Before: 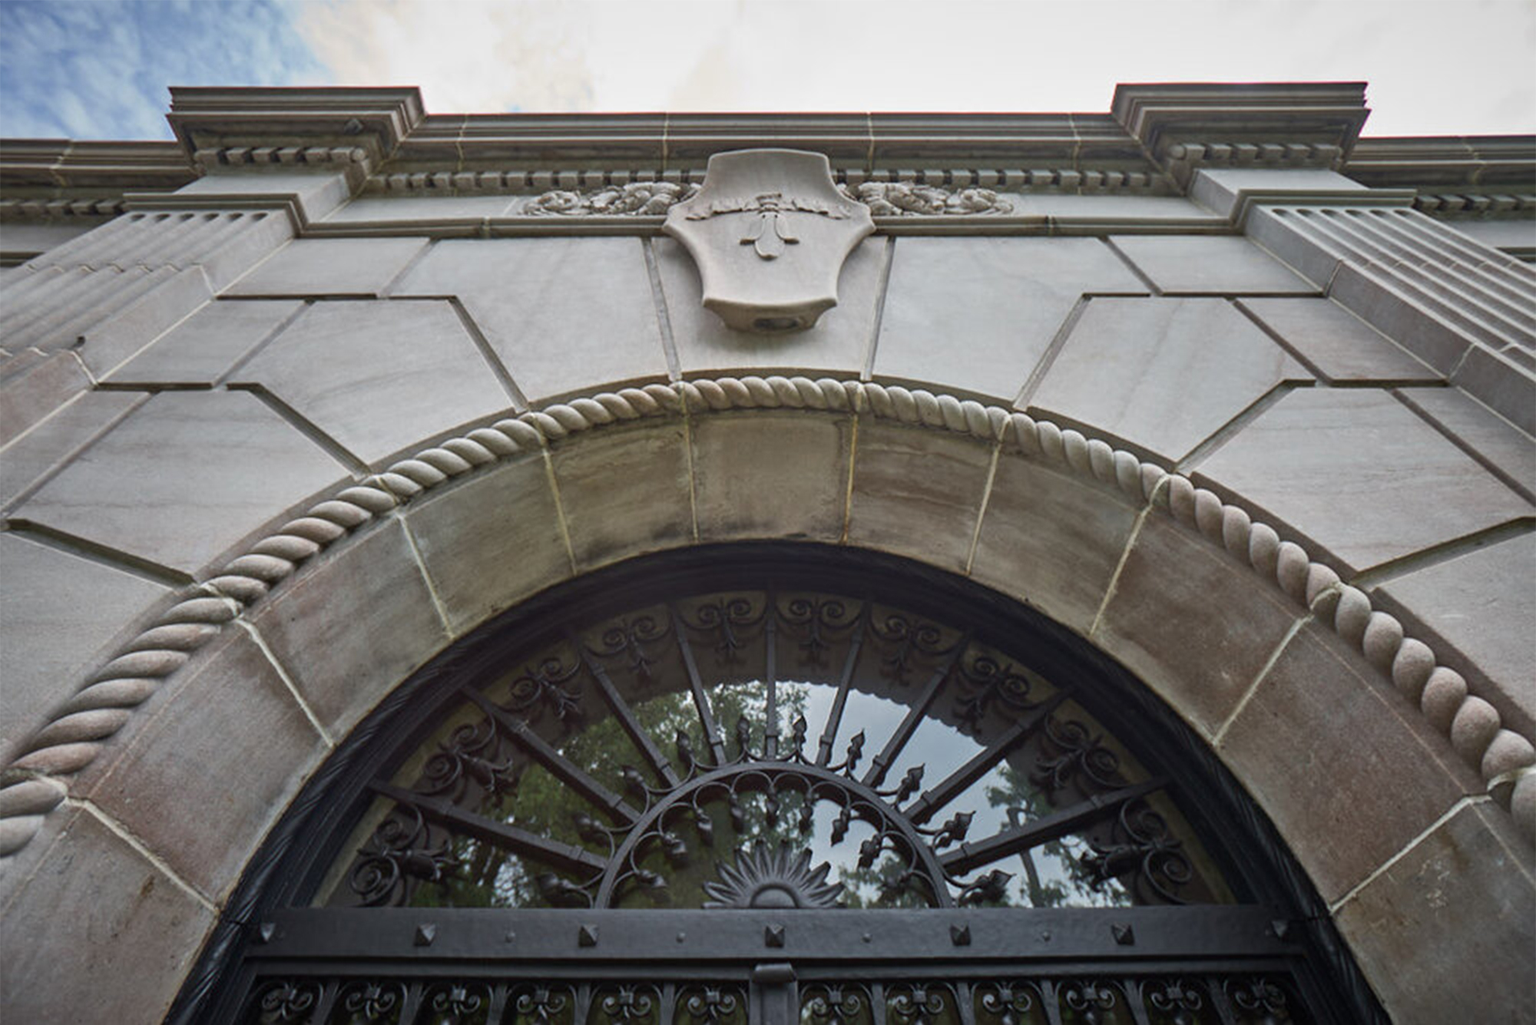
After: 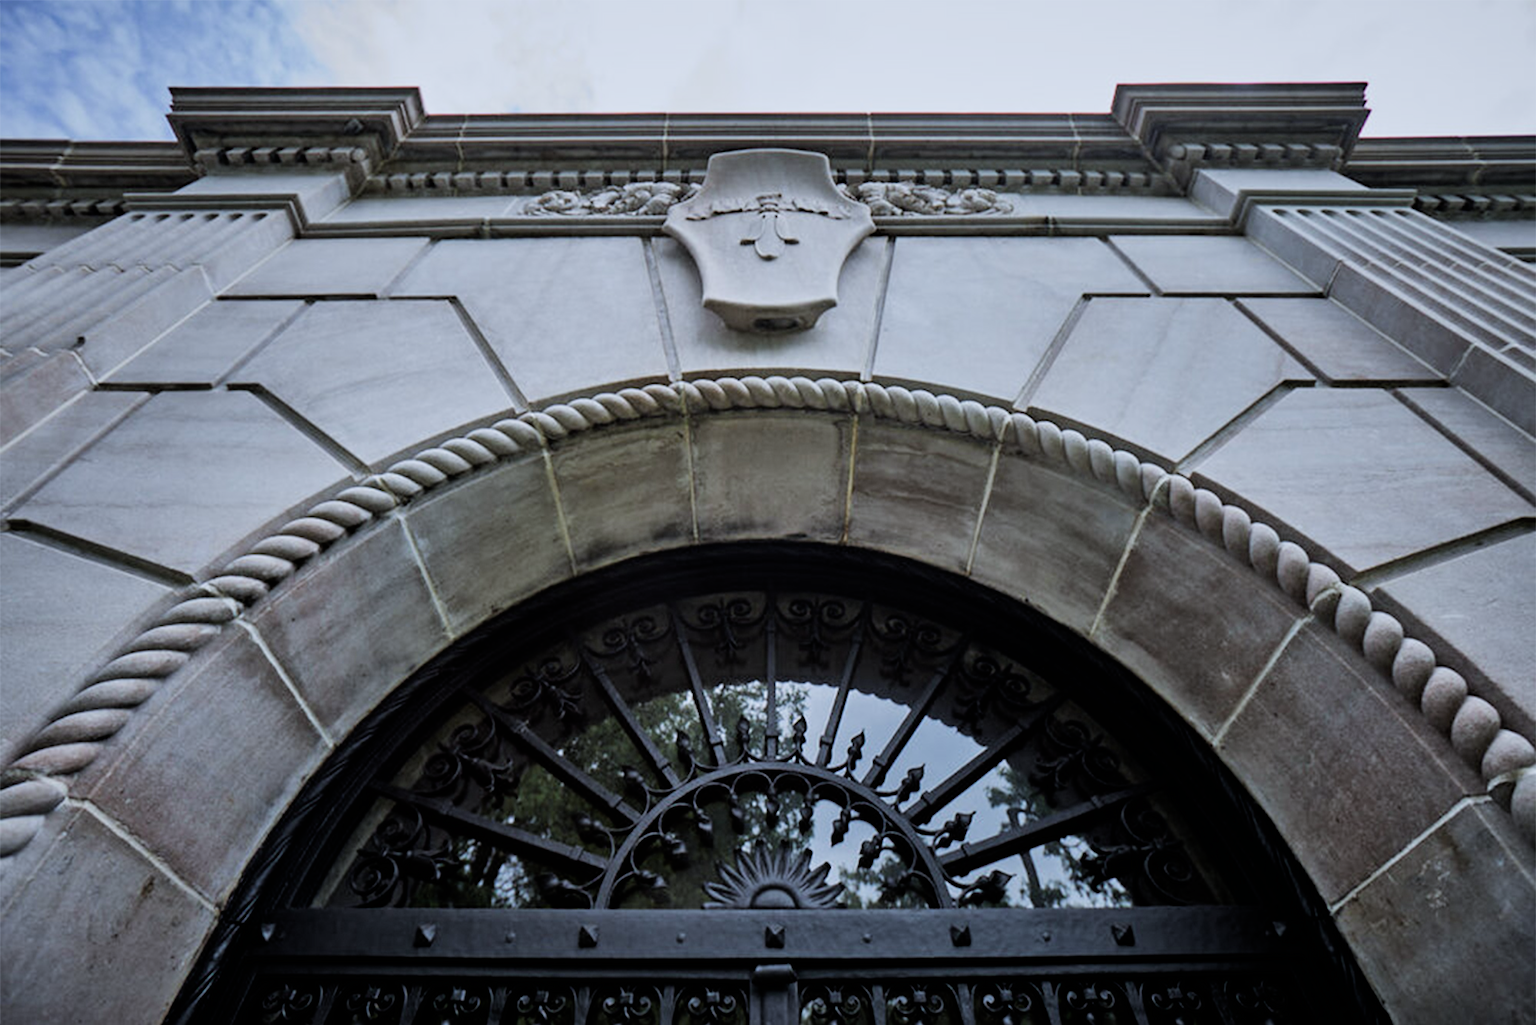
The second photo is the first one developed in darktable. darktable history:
filmic rgb: black relative exposure -5 EV, white relative exposure 3.5 EV, hardness 3.19, contrast 1.2, highlights saturation mix -50%
white balance: red 0.931, blue 1.11
